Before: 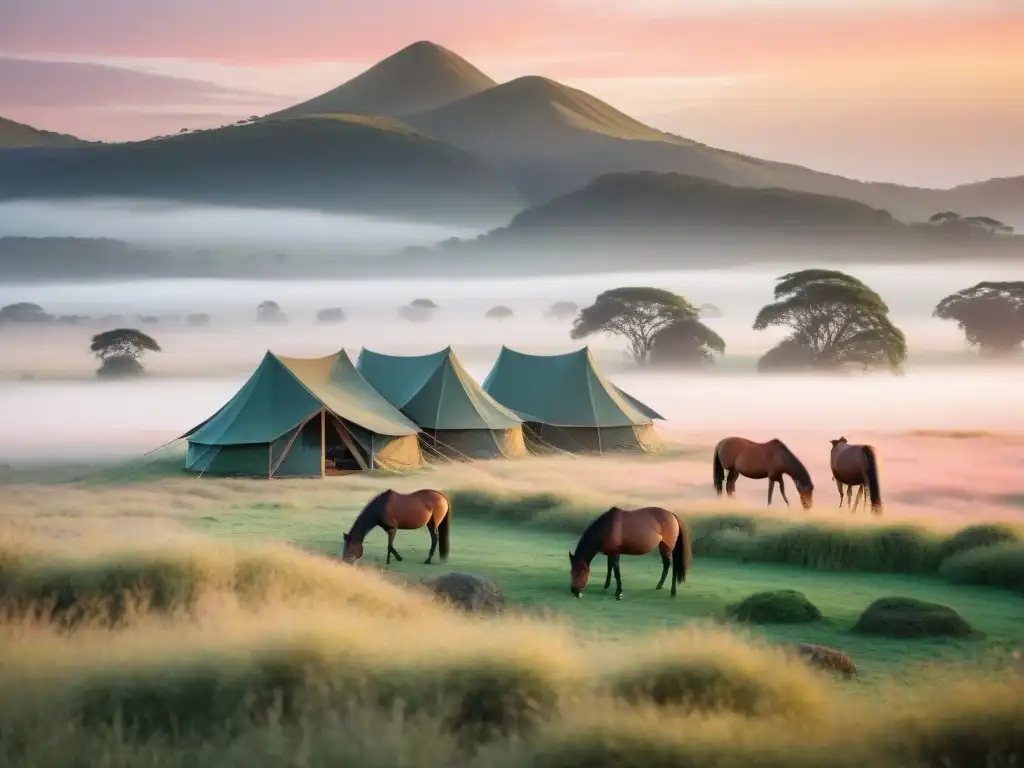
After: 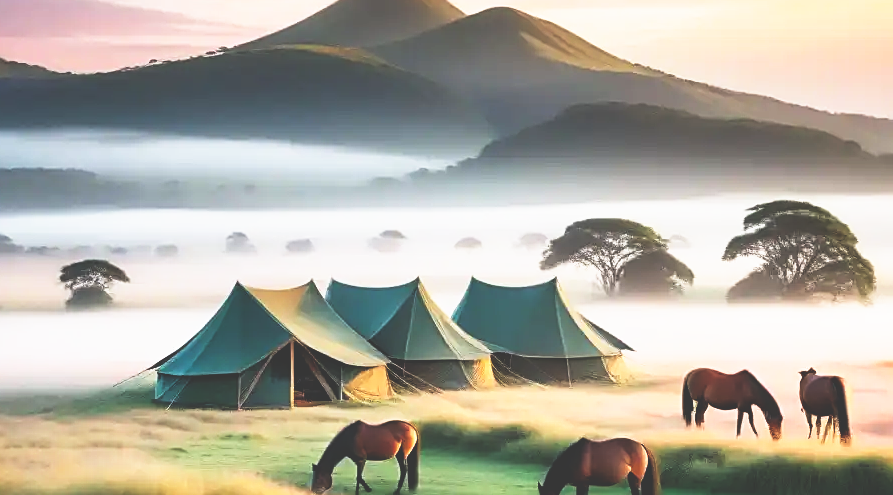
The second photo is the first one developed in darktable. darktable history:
sharpen: on, module defaults
crop: left 3.084%, top 9.006%, right 9.67%, bottom 26.516%
base curve: curves: ch0 [(0, 0.036) (0.007, 0.037) (0.604, 0.887) (1, 1)], preserve colors none
